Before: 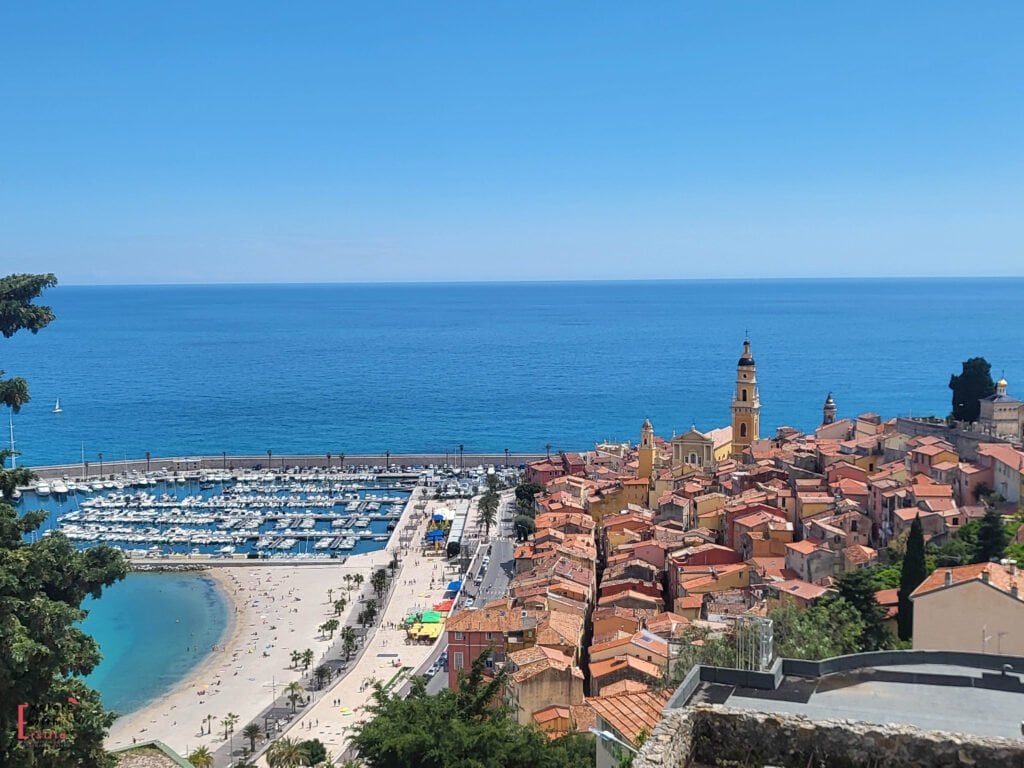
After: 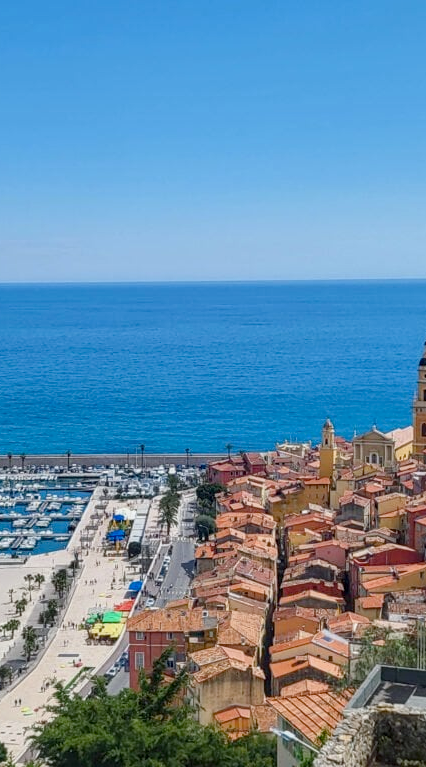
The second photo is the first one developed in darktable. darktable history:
local contrast: on, module defaults
white balance: red 0.978, blue 0.999
color balance rgb: shadows lift › chroma 1%, shadows lift › hue 113°, highlights gain › chroma 0.2%, highlights gain › hue 333°, perceptual saturation grading › global saturation 20%, perceptual saturation grading › highlights -25%, perceptual saturation grading › shadows 25%, contrast -10%
crop: left 31.229%, right 27.105%
